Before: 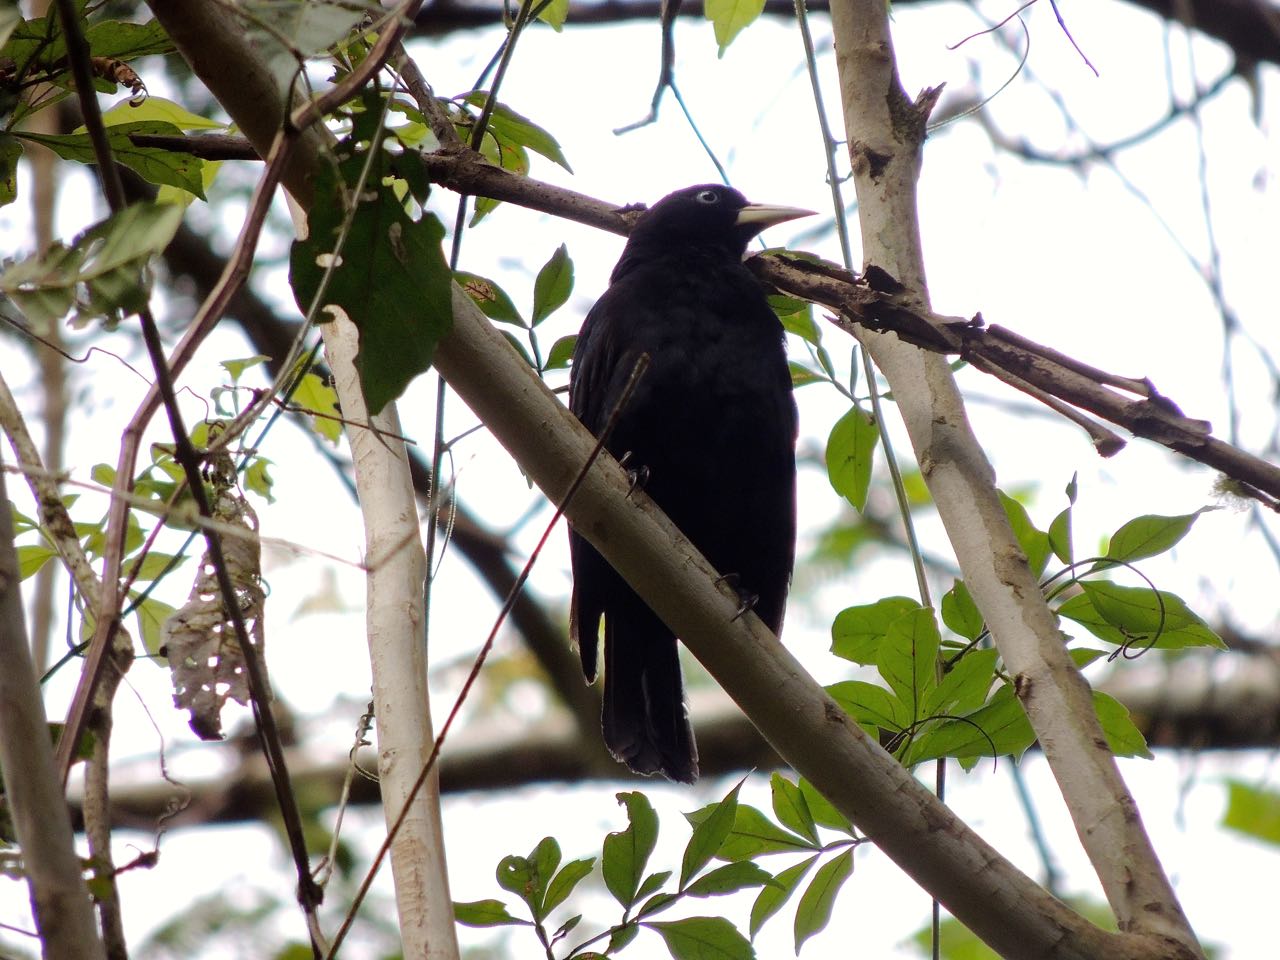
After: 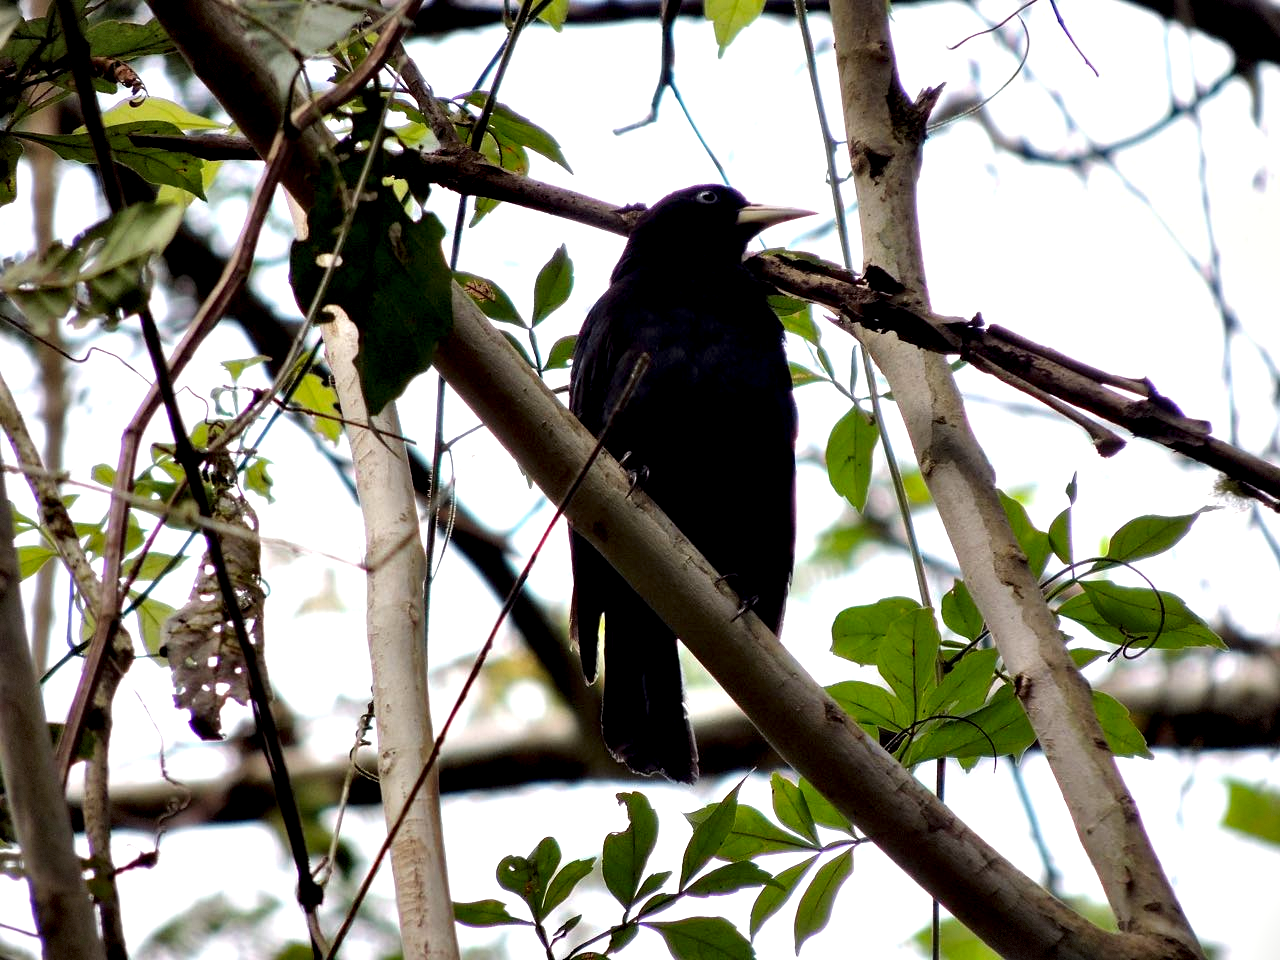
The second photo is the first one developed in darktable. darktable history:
contrast equalizer: y [[0.6 ×6], [0.55 ×6], [0 ×6], [0 ×6], [0 ×6]]
vignetting: fall-off start 97.32%, fall-off radius 77.79%, width/height ratio 1.12, dithering 8-bit output
